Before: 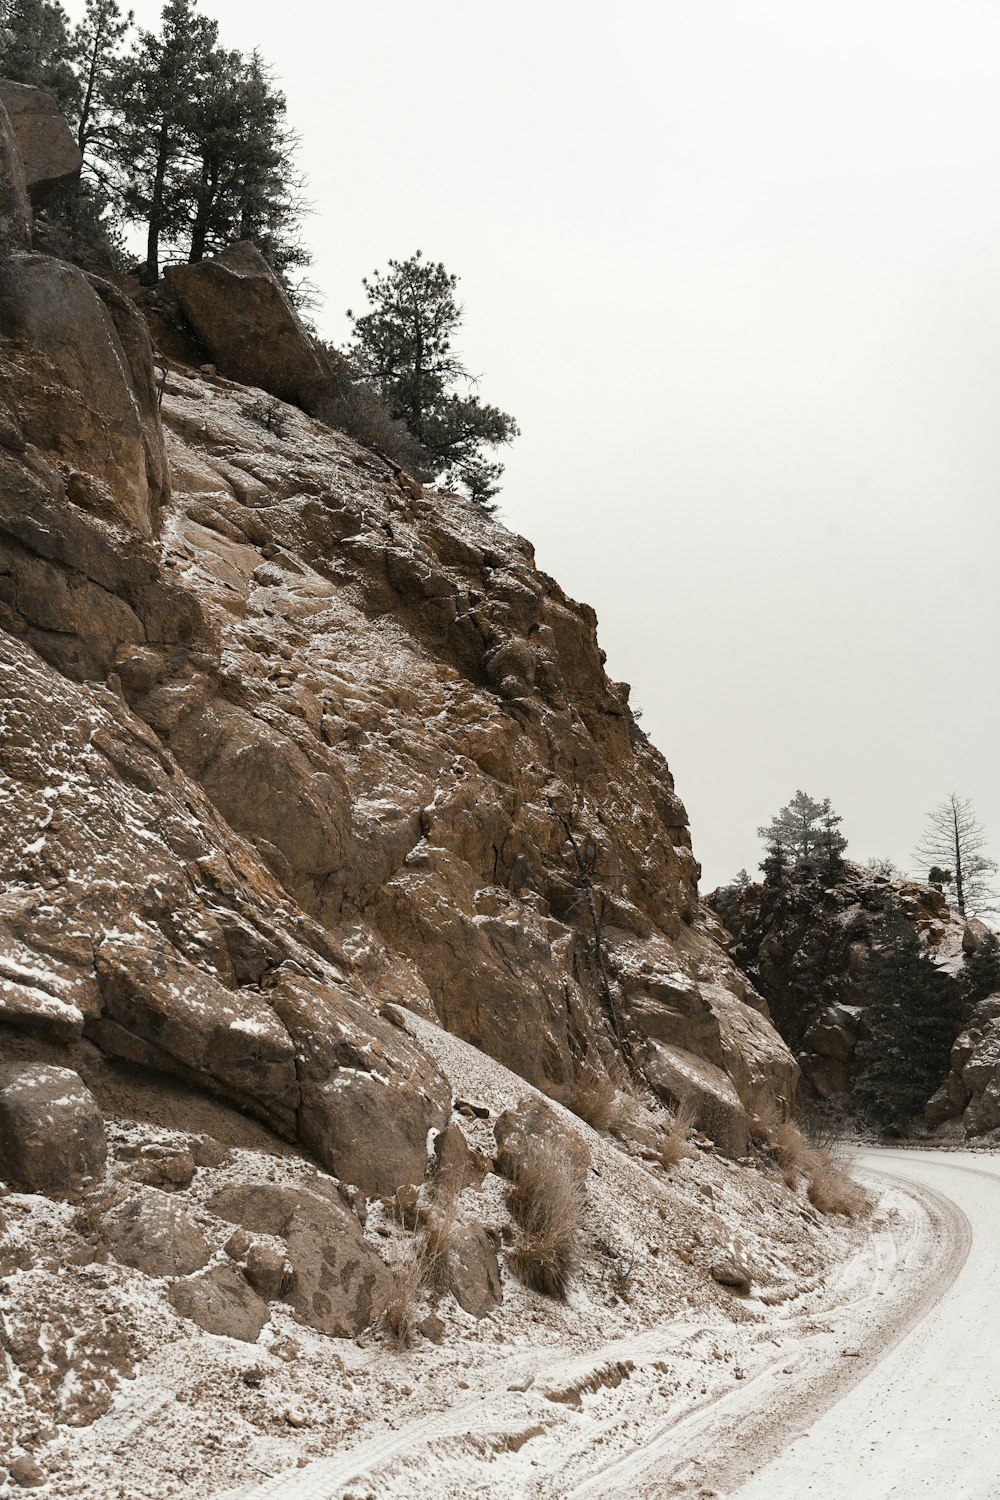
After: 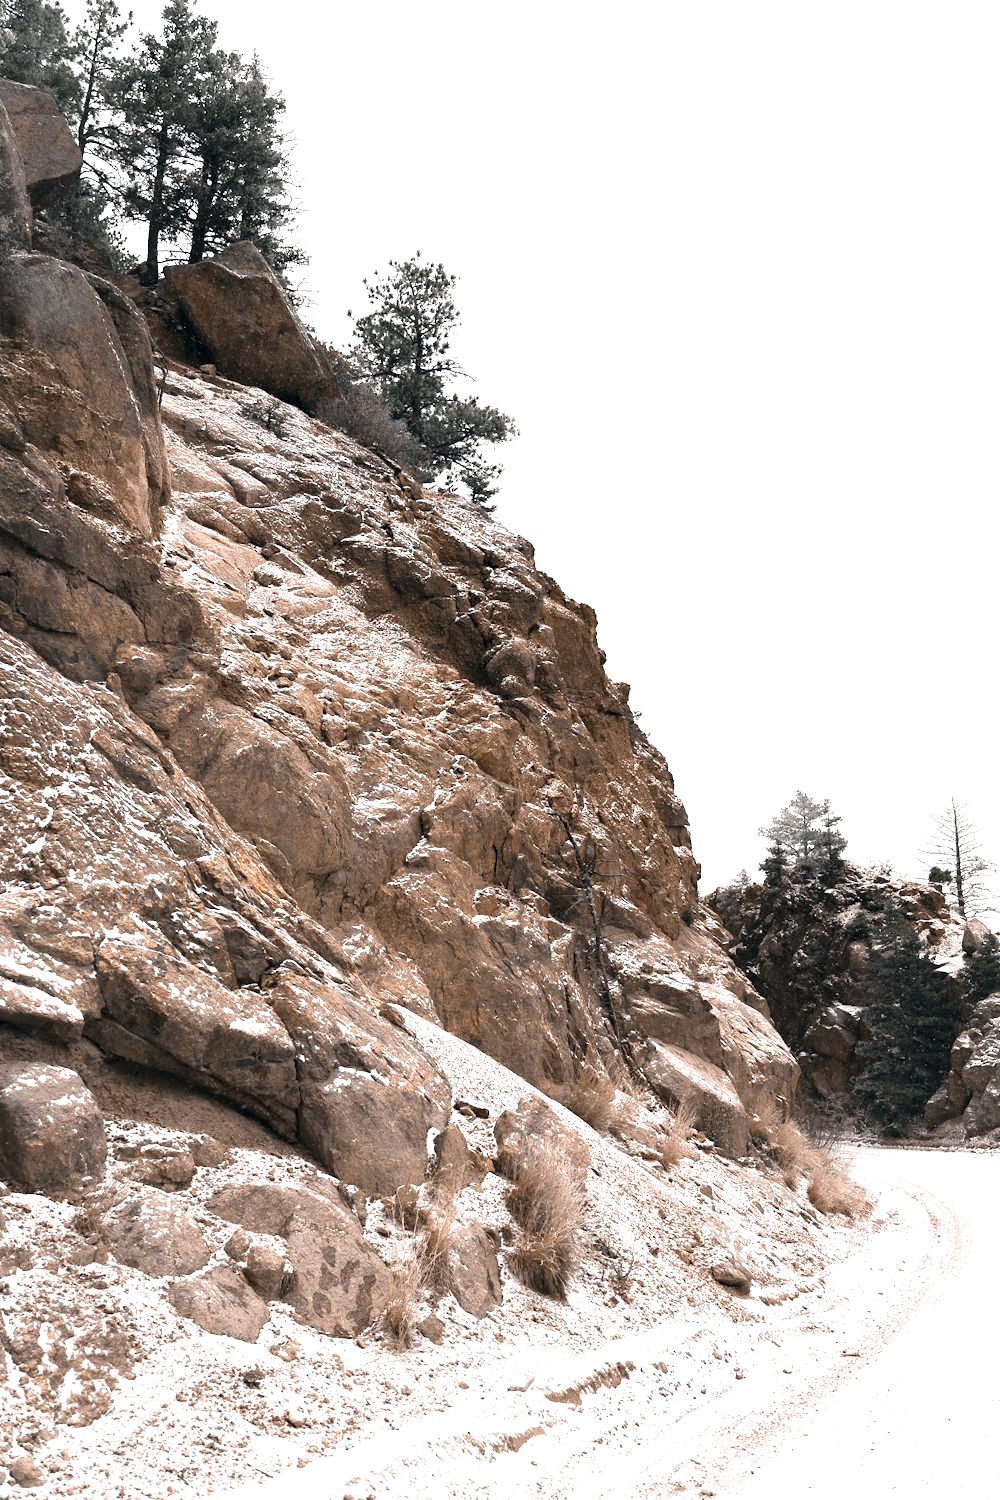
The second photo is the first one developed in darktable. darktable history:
color calibration: illuminant as shot in camera, x 0.358, y 0.373, temperature 4628.91 K
exposure: black level correction 0, exposure 1.095 EV, compensate highlight preservation false
color correction: highlights a* 2.92, highlights b* 5.03, shadows a* -2.01, shadows b* -4.9, saturation 0.776
